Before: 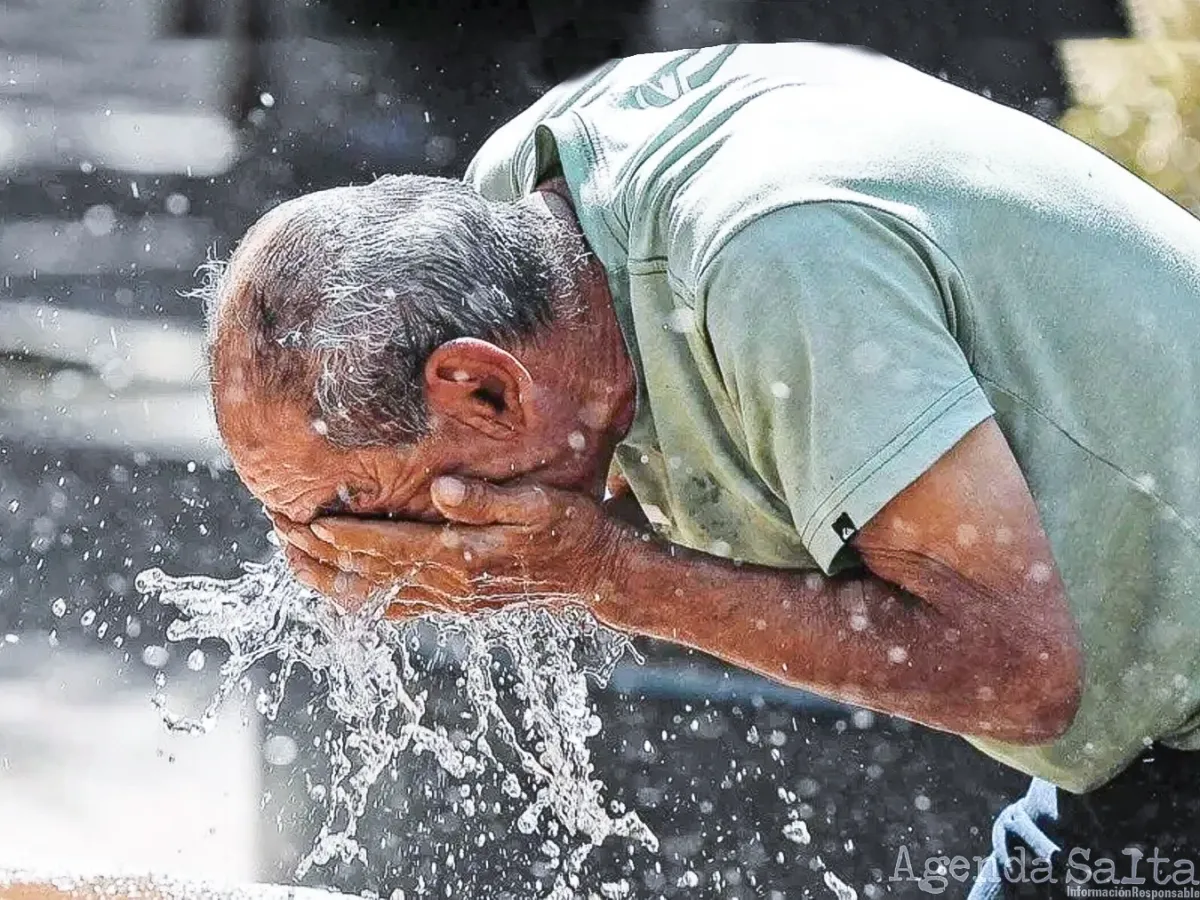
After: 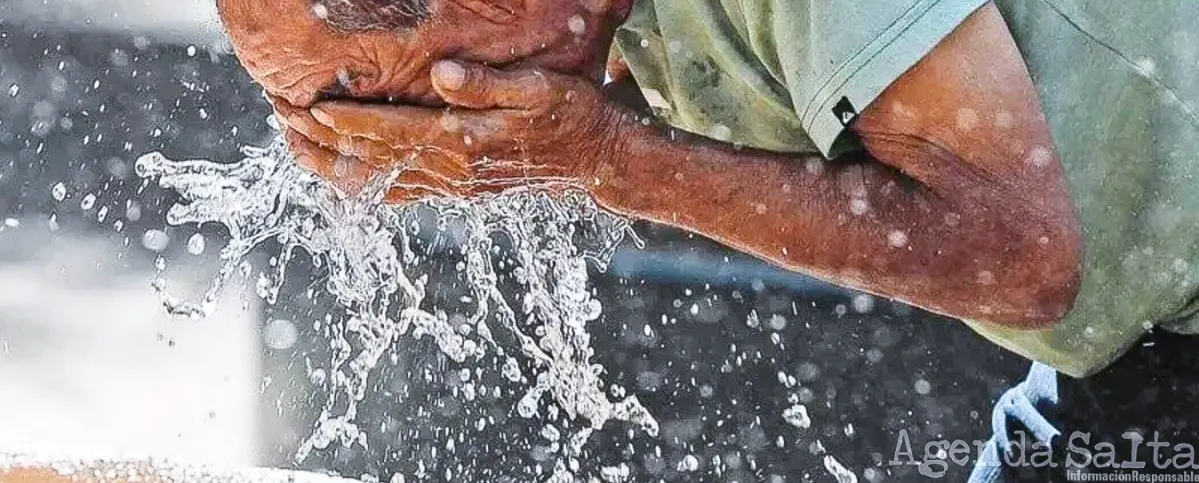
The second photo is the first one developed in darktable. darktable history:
crop and rotate: top 46.237%
color balance: output saturation 110%
